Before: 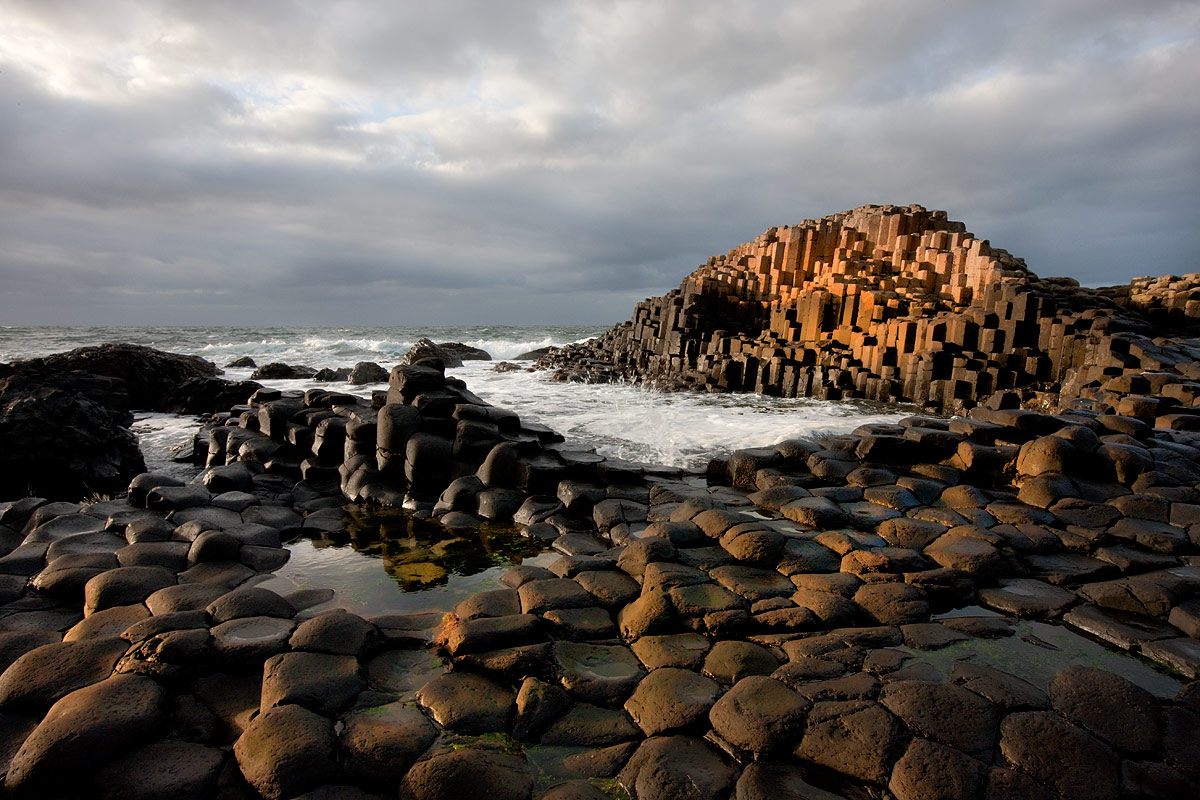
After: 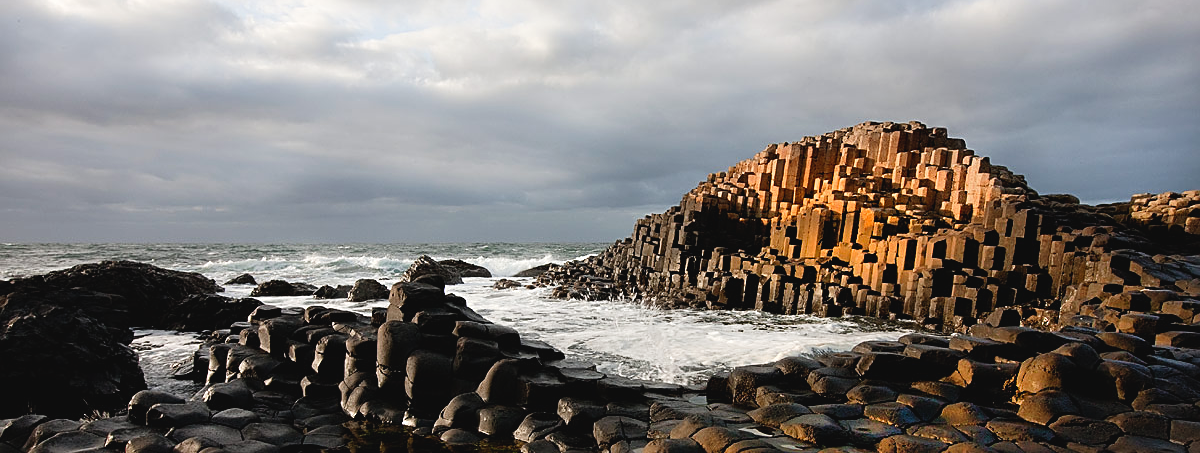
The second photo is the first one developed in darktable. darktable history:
crop and rotate: top 10.487%, bottom 32.818%
sharpen: amount 0.492
tone curve: curves: ch0 [(0, 0.036) (0.119, 0.115) (0.466, 0.498) (0.715, 0.767) (0.817, 0.865) (1, 0.998)]; ch1 [(0, 0) (0.377, 0.424) (0.442, 0.491) (0.487, 0.498) (0.514, 0.512) (0.536, 0.577) (0.66, 0.724) (1, 1)]; ch2 [(0, 0) (0.38, 0.405) (0.463, 0.443) (0.492, 0.486) (0.526, 0.541) (0.578, 0.598) (1, 1)], preserve colors none
